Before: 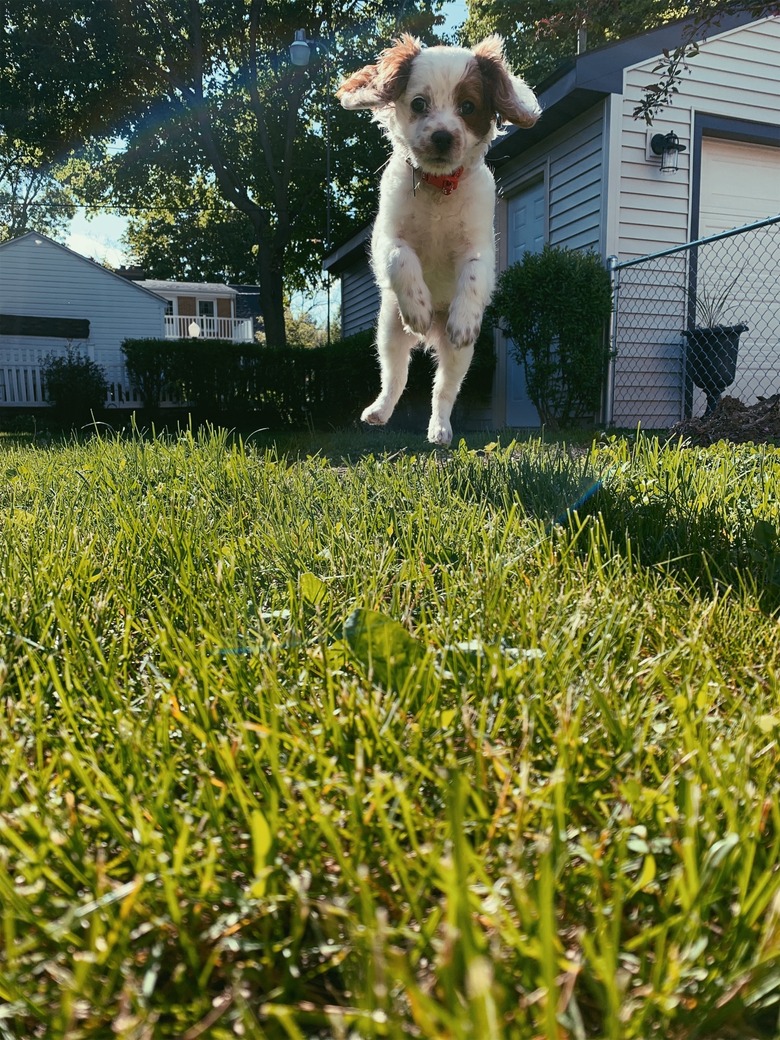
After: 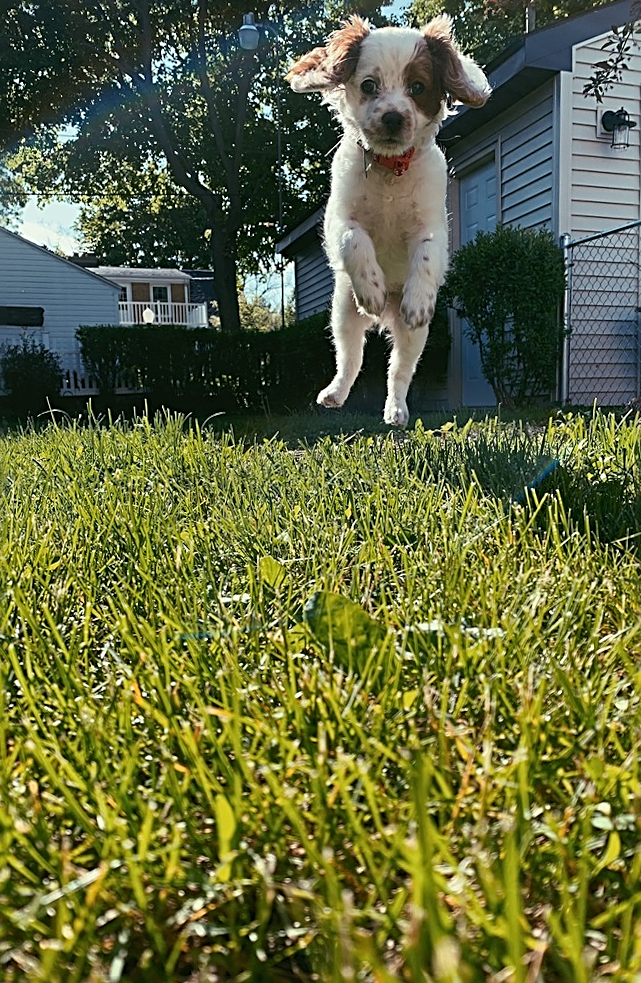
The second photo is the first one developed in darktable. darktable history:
sharpen: radius 2.535, amount 0.63
crop and rotate: angle 1.12°, left 4.241%, top 0.578%, right 11.422%, bottom 2.398%
